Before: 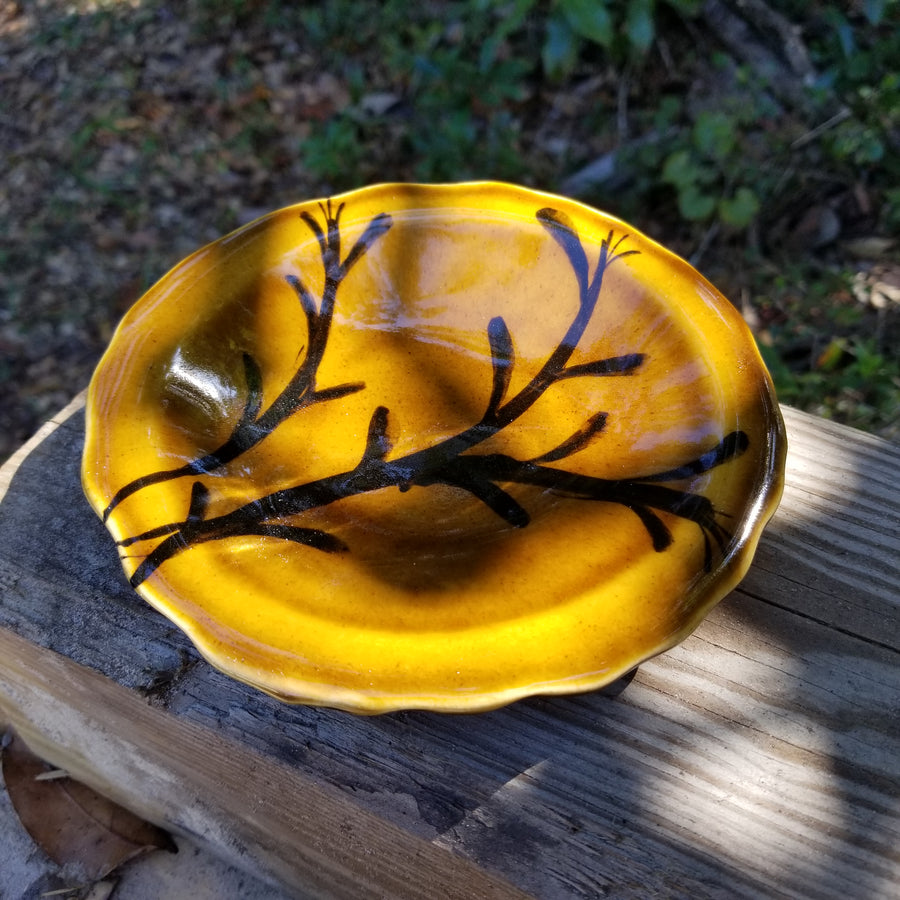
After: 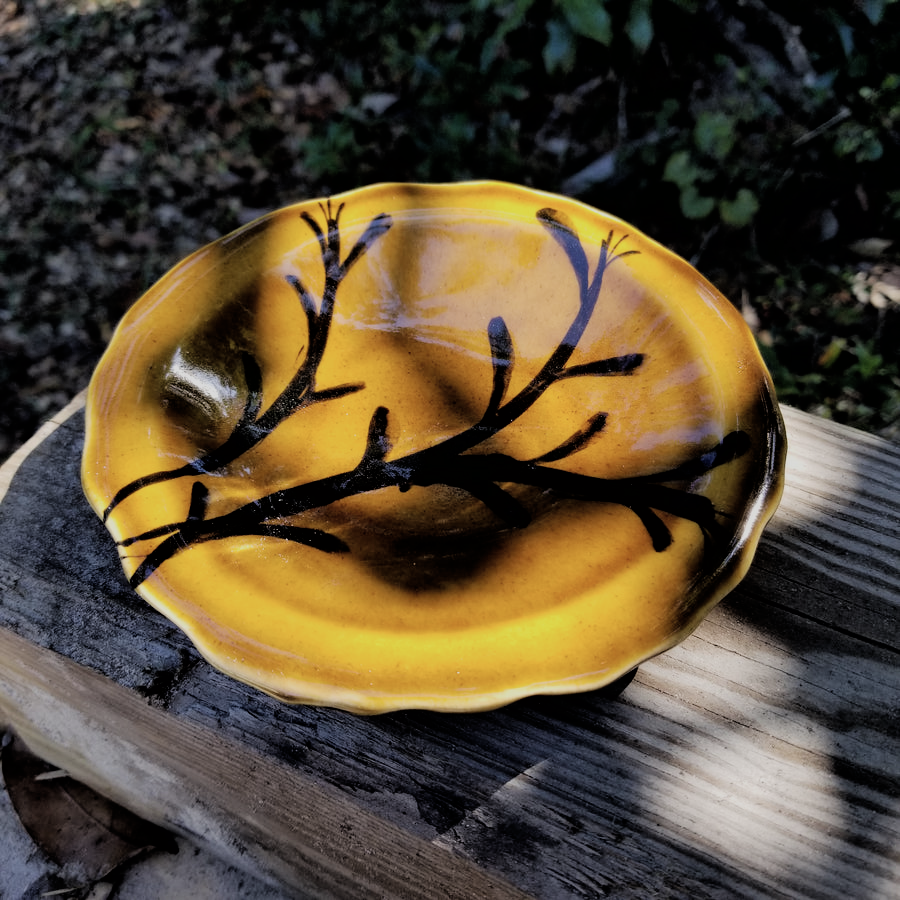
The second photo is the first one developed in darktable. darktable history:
filmic rgb: black relative exposure -4.39 EV, white relative exposure 5.02 EV, hardness 2.21, latitude 40.08%, contrast 1.148, highlights saturation mix 10.05%, shadows ↔ highlights balance 0.8%, iterations of high-quality reconstruction 0
contrast brightness saturation: saturation -0.172
